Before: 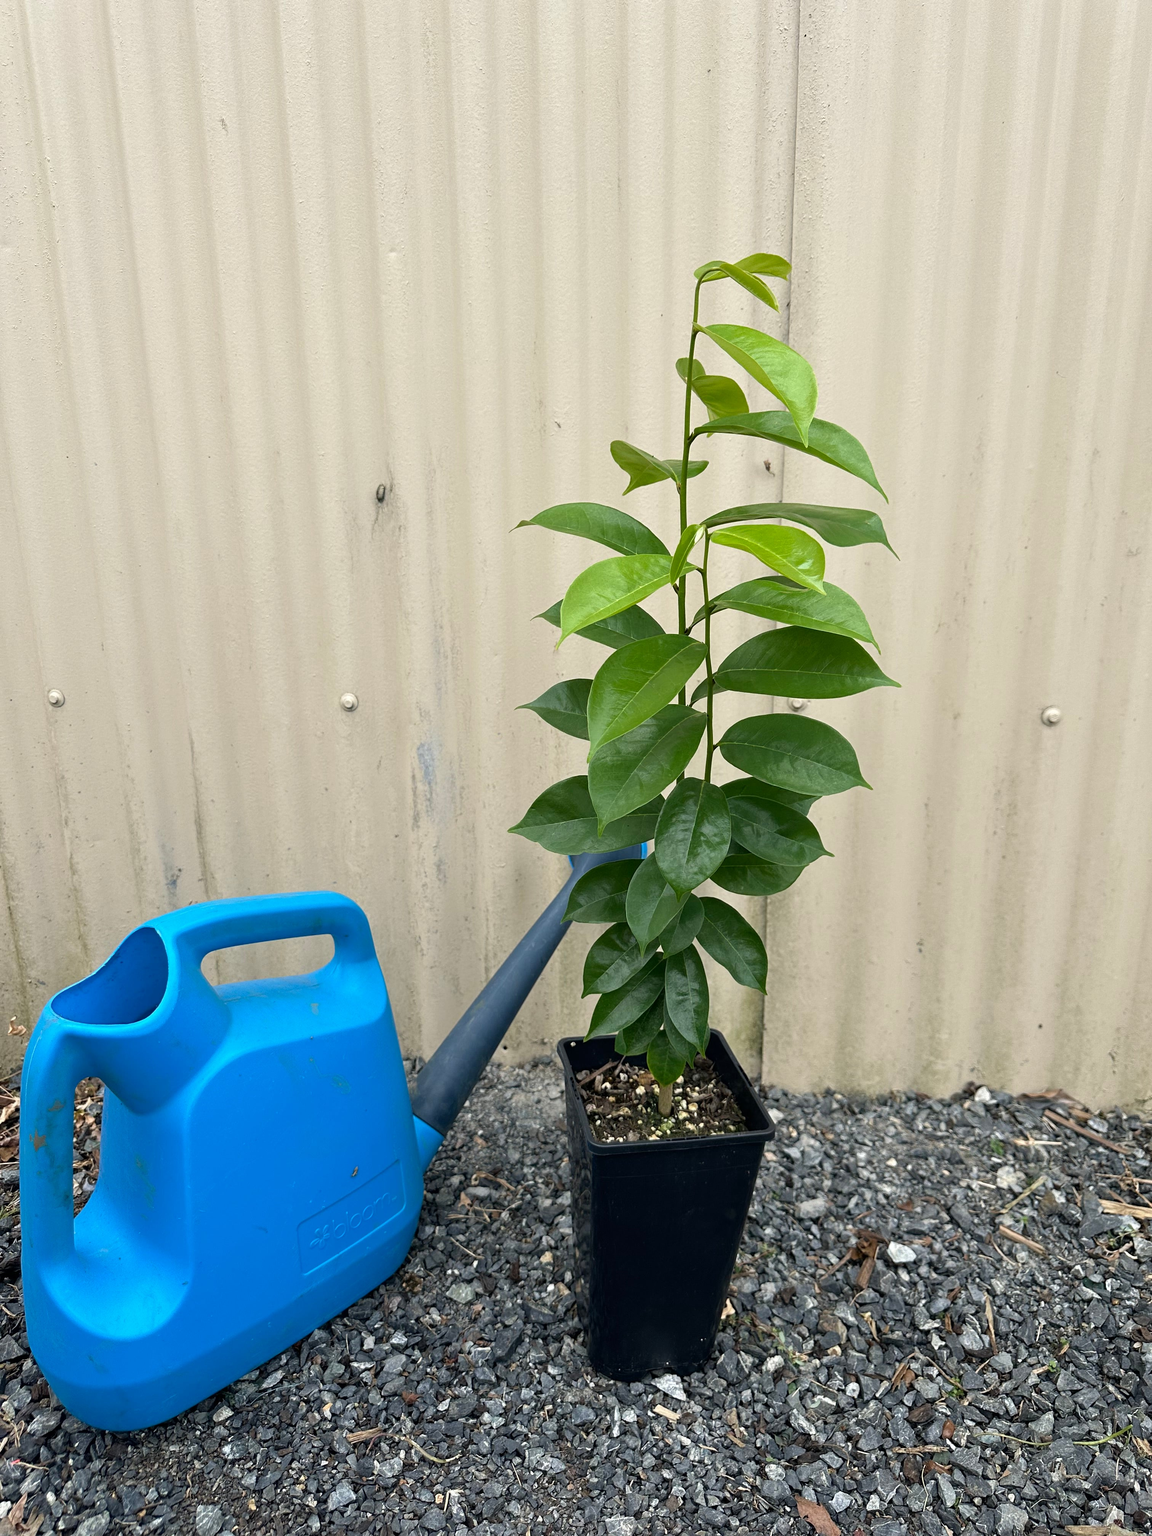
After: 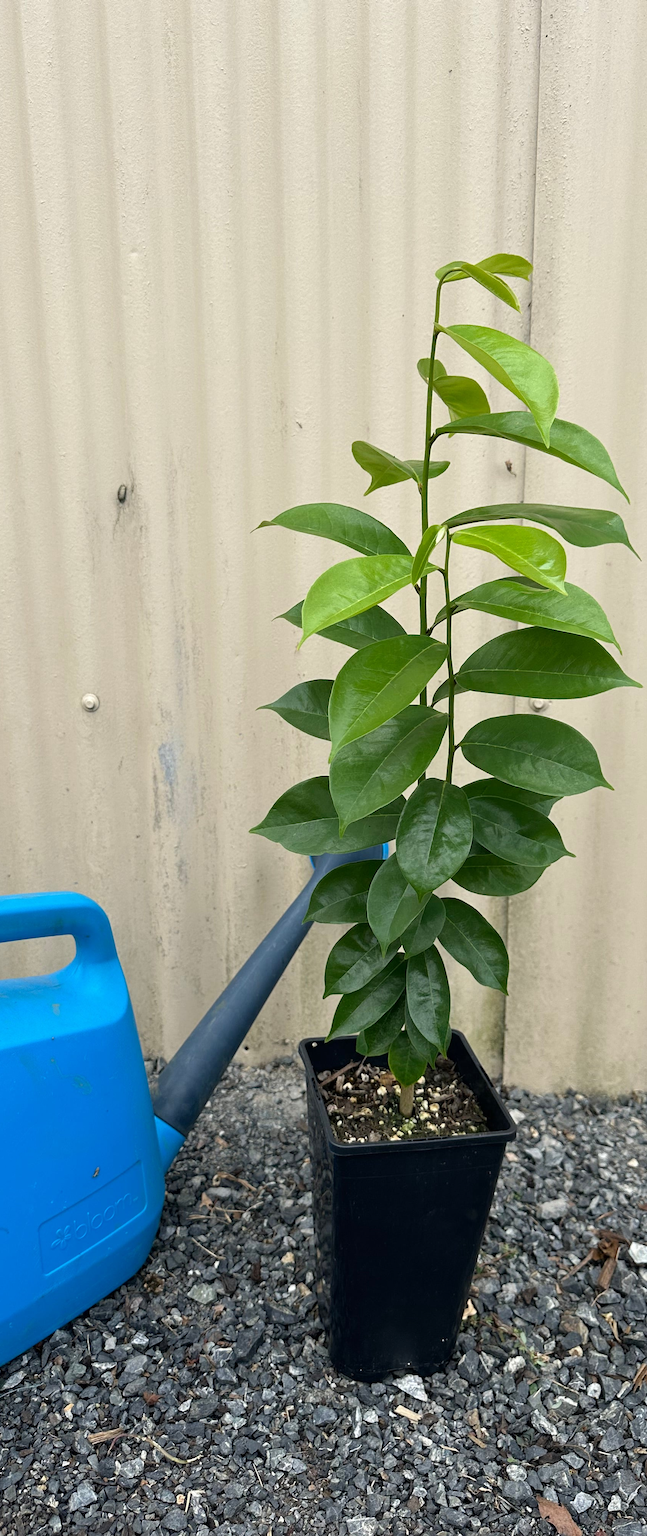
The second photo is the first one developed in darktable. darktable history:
white balance: red 1, blue 1
crop and rotate: left 22.516%, right 21.234%
